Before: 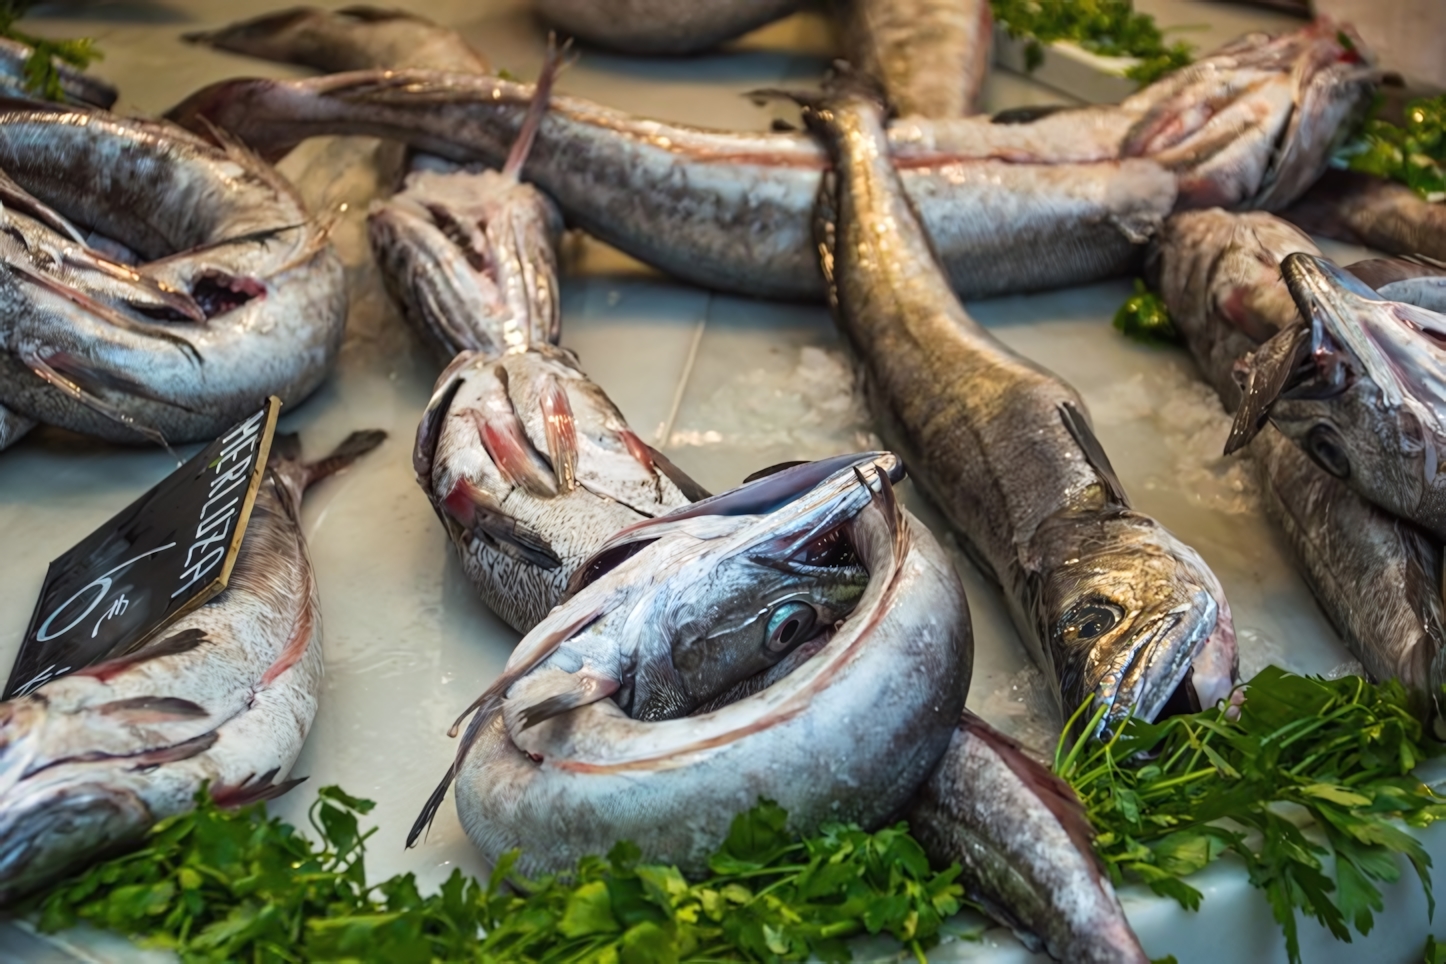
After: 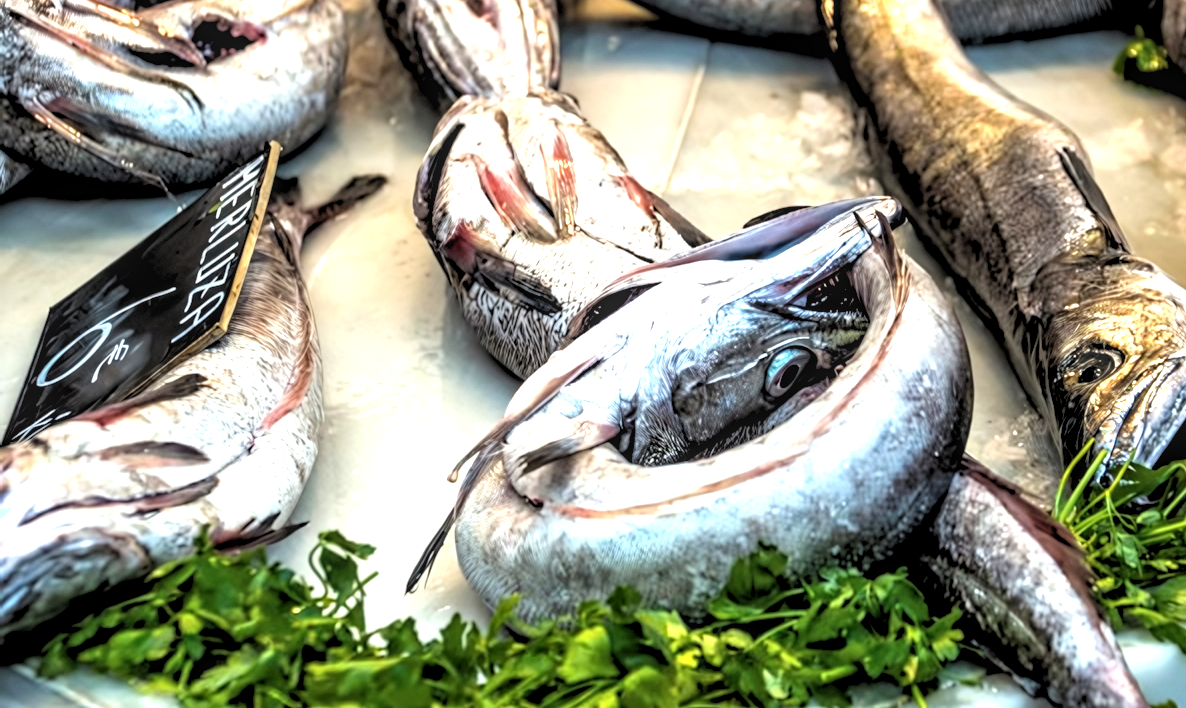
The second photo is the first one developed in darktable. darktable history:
local contrast: detail 130%
crop: top 26.531%, right 17.959%
exposure: black level correction 0, exposure 1 EV, compensate exposure bias true, compensate highlight preservation false
rgb levels: levels [[0.034, 0.472, 0.904], [0, 0.5, 1], [0, 0.5, 1]]
